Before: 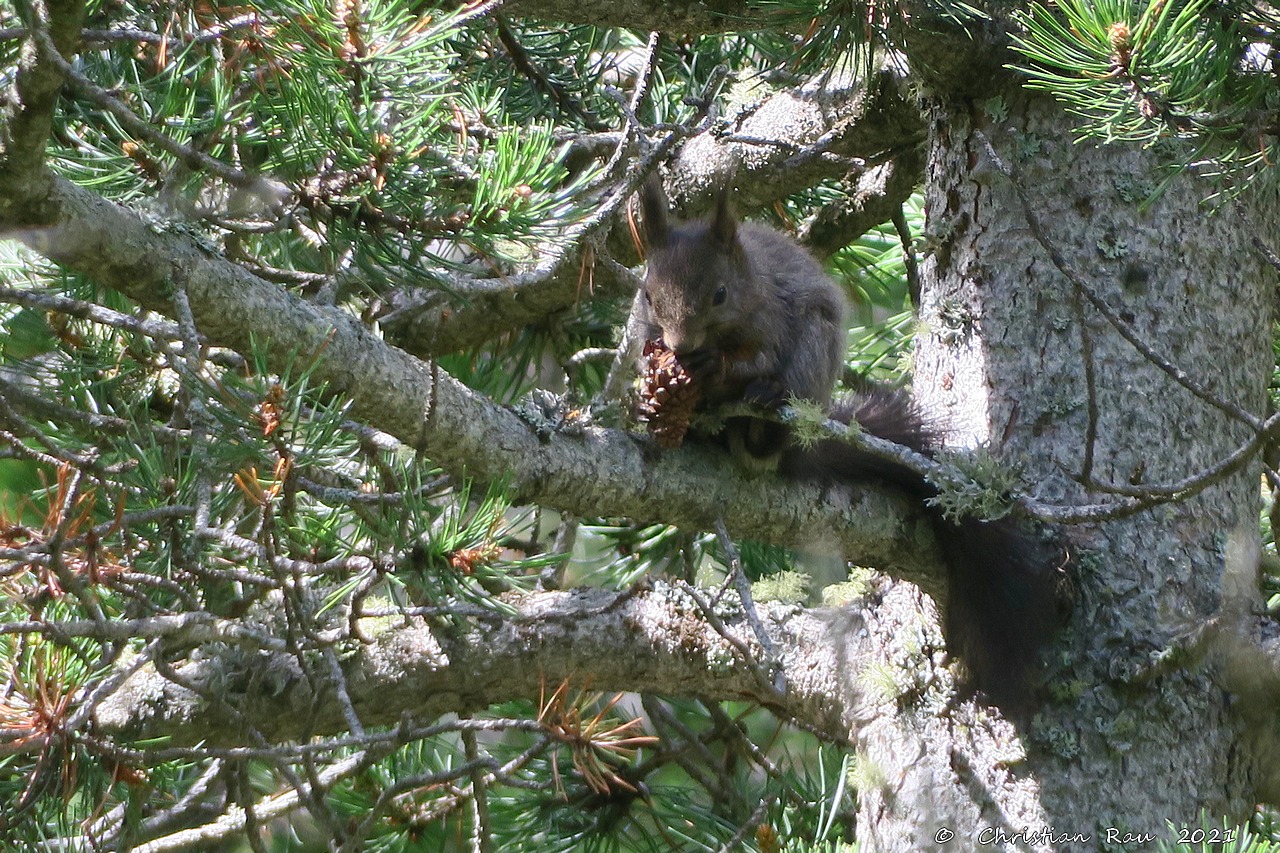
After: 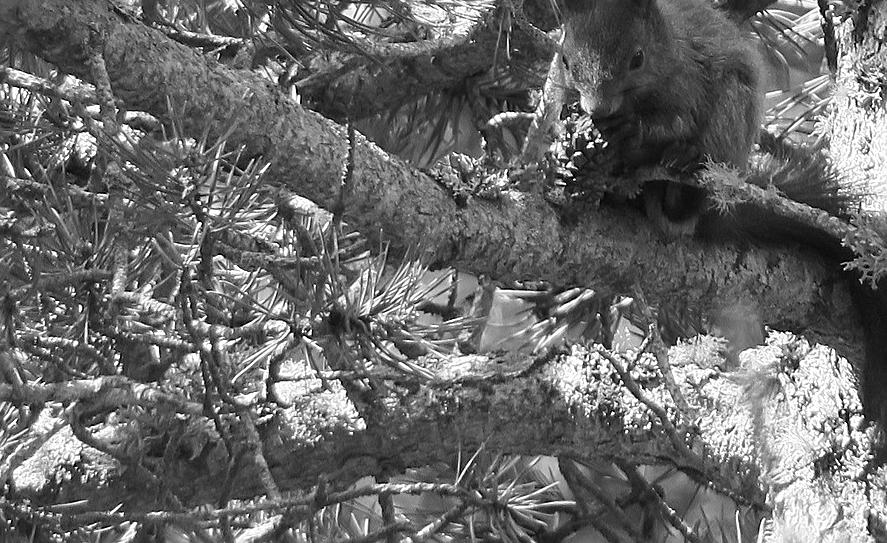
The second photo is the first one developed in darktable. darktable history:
crop: left 6.488%, top 27.668%, right 24.183%, bottom 8.656%
monochrome: size 3.1
sharpen: on, module defaults
